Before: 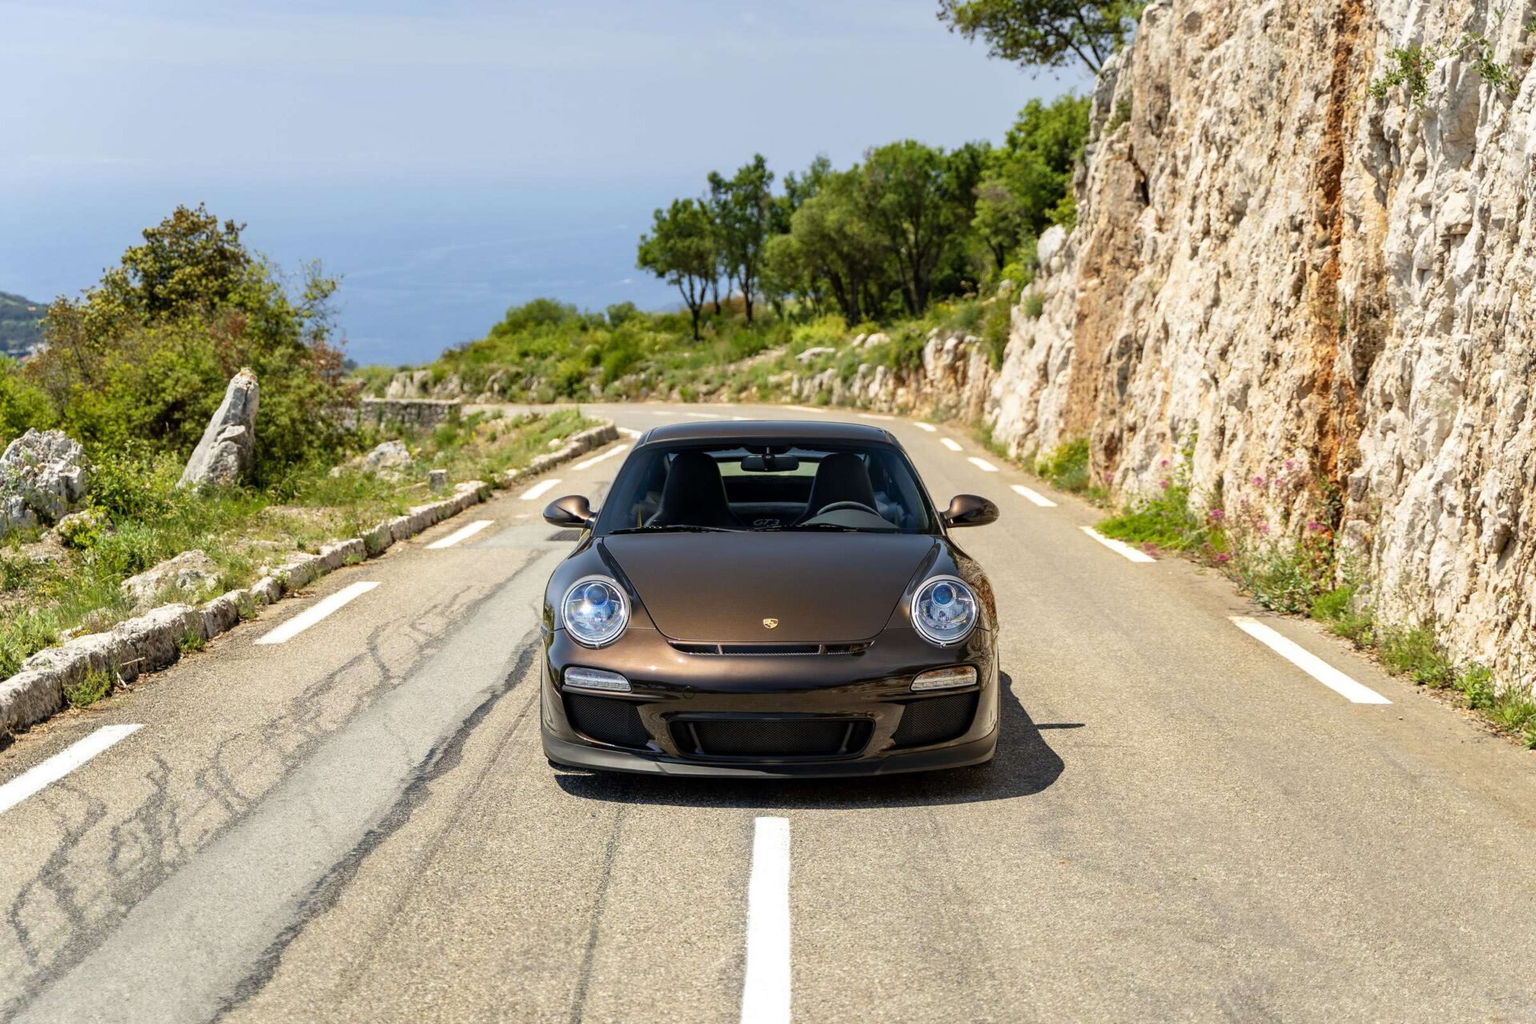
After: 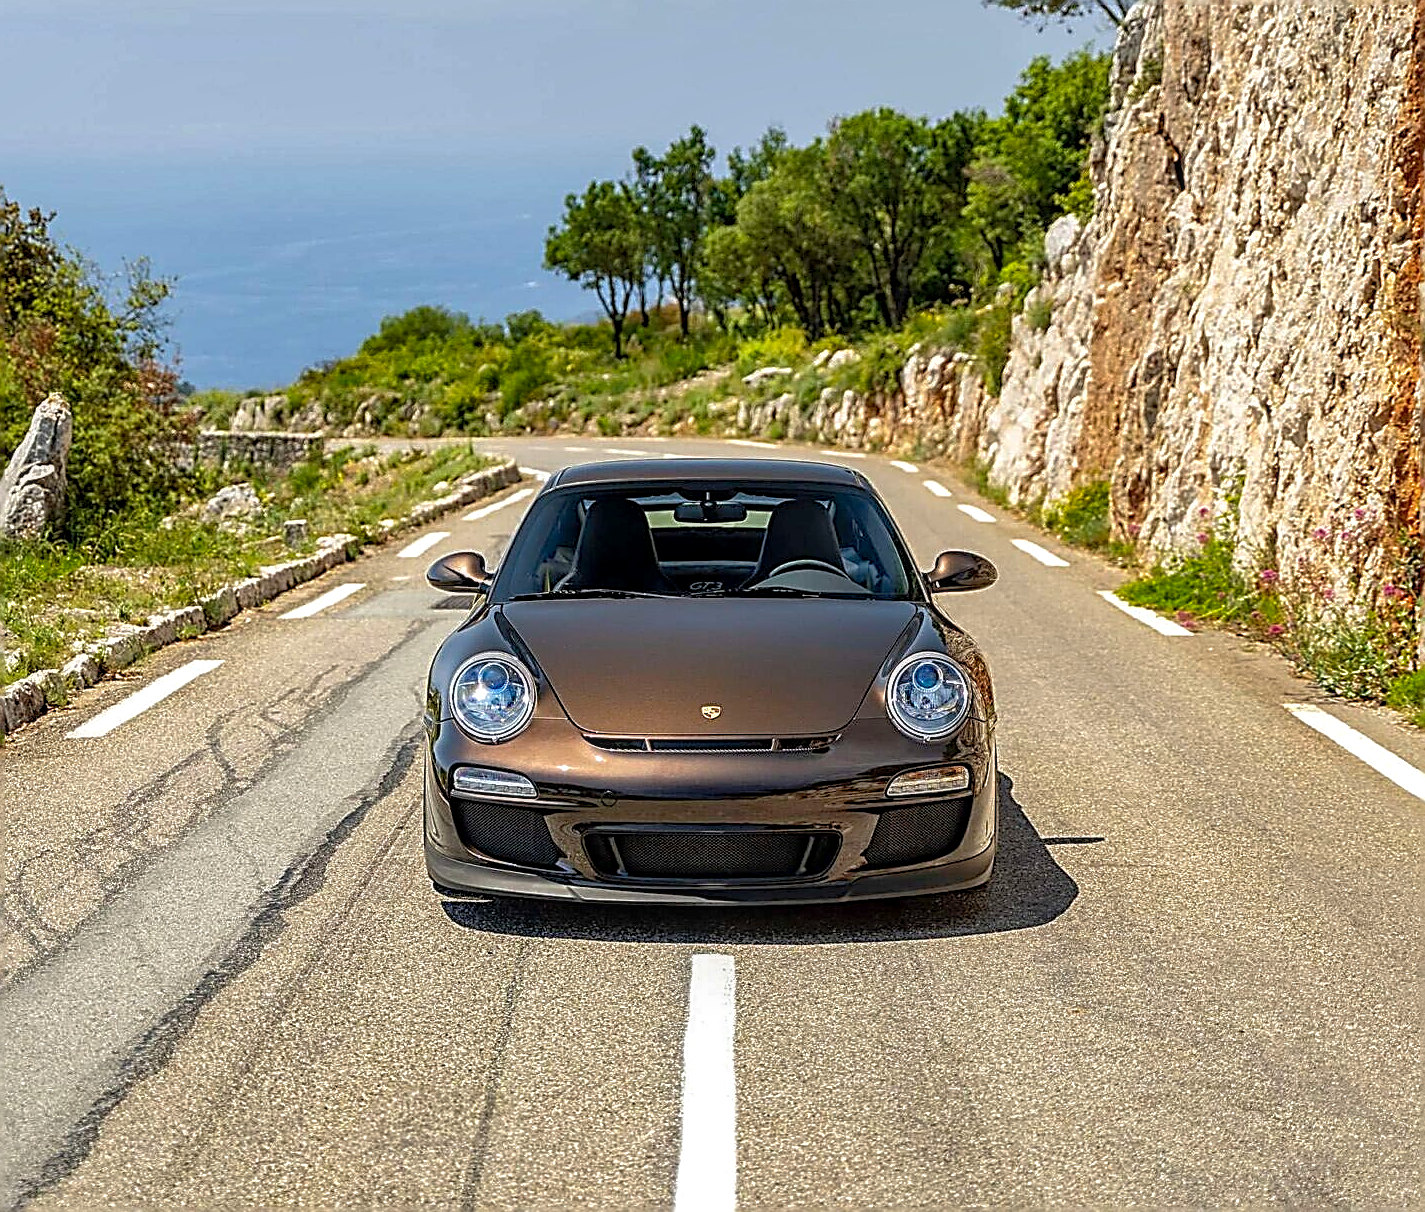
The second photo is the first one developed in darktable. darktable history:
color balance rgb: on, module defaults
shadows and highlights: on, module defaults
crop and rotate: left 13.15%, top 5.251%, right 12.609%
local contrast: on, module defaults
sharpen: amount 2
